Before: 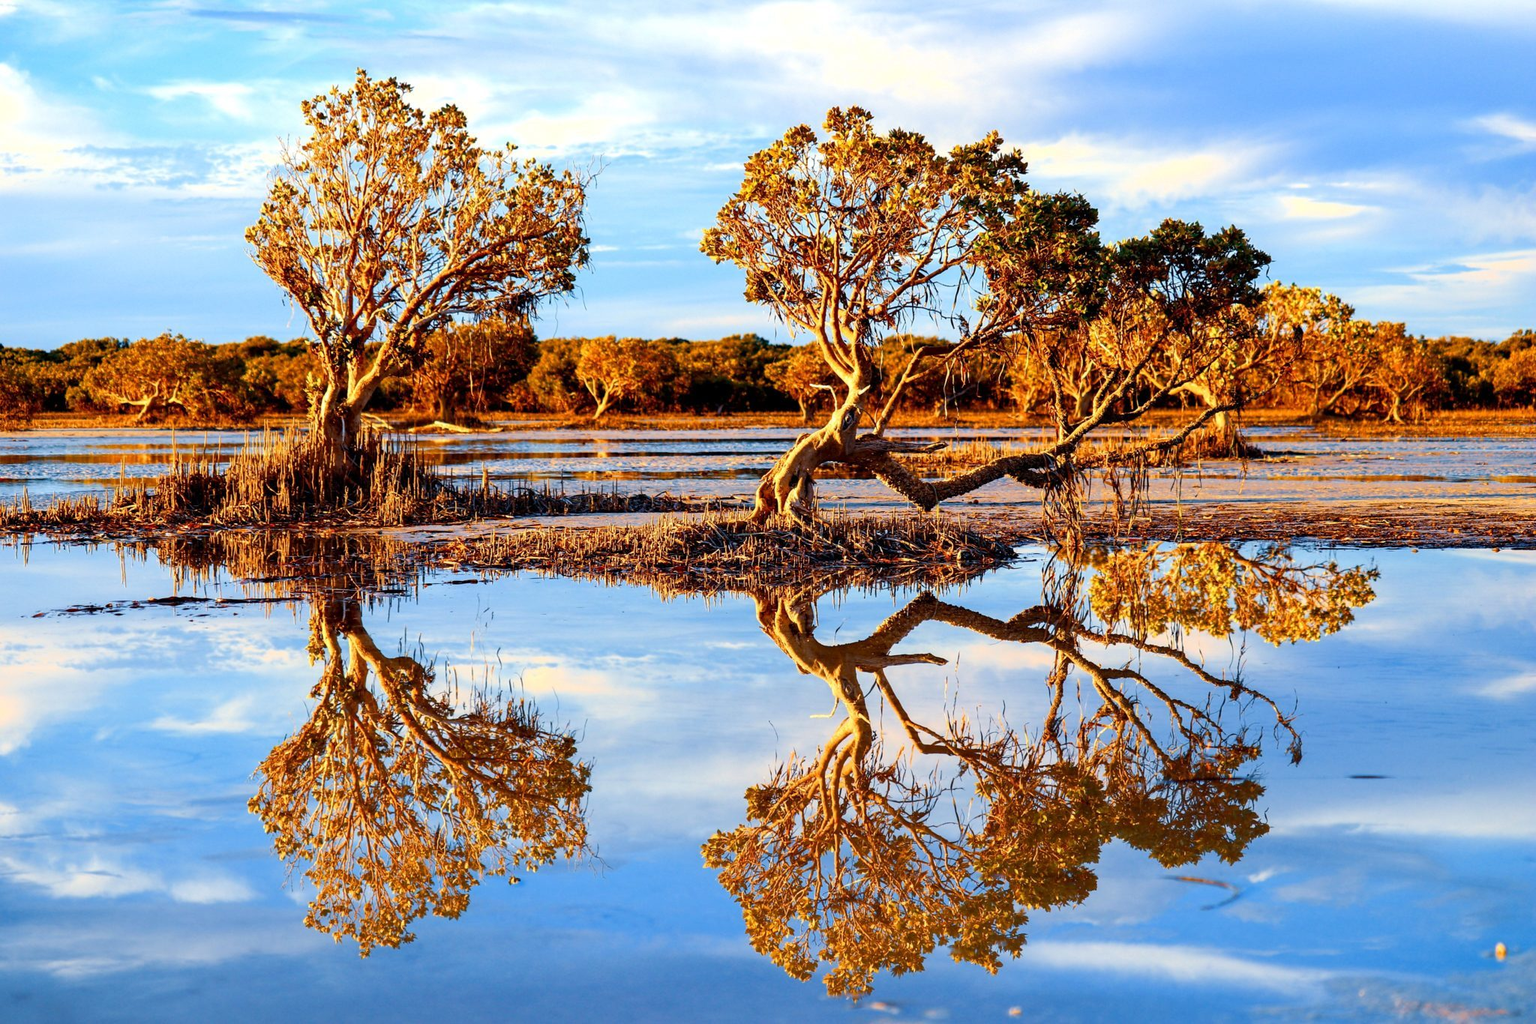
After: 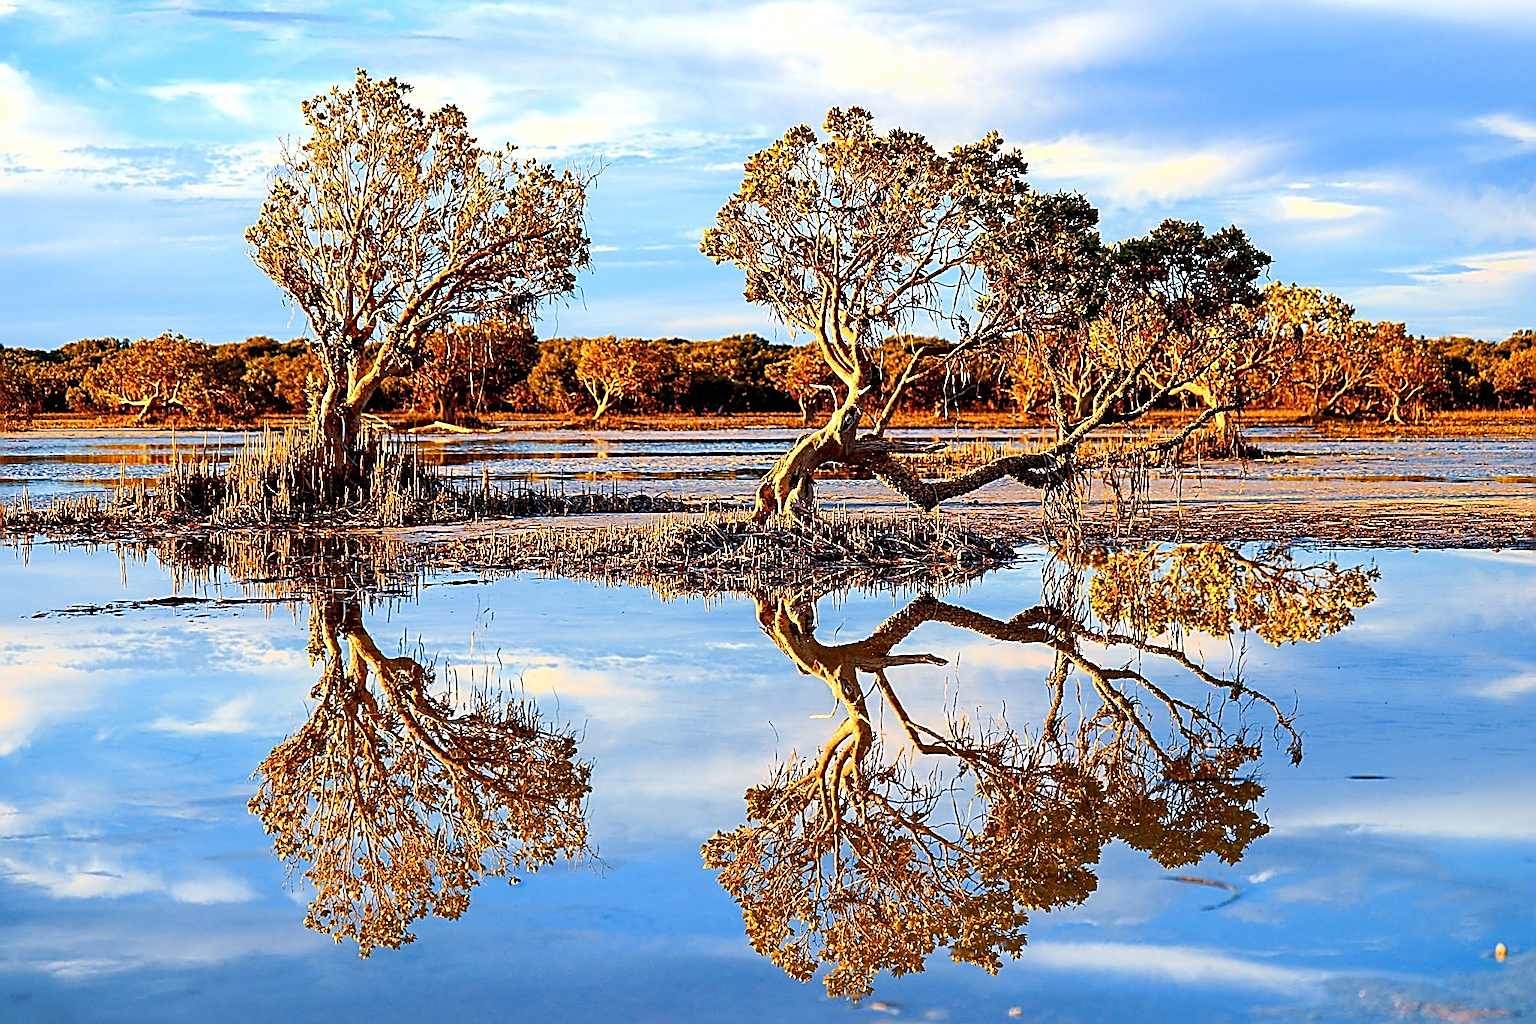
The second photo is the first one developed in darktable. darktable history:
sharpen: amount 1.85
